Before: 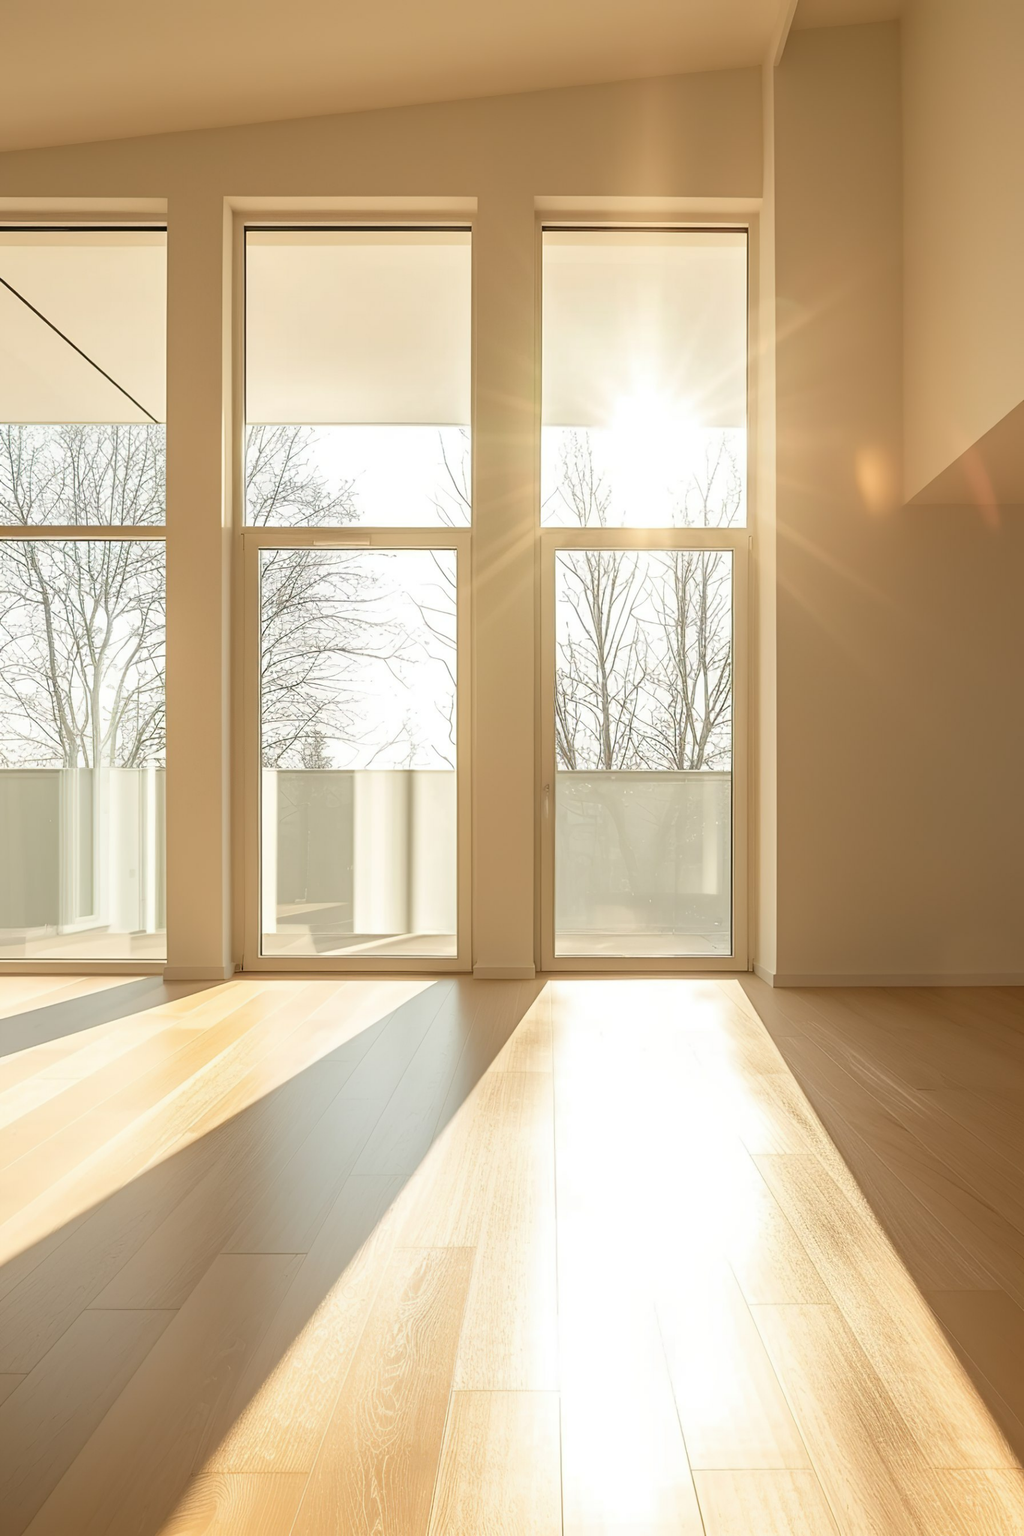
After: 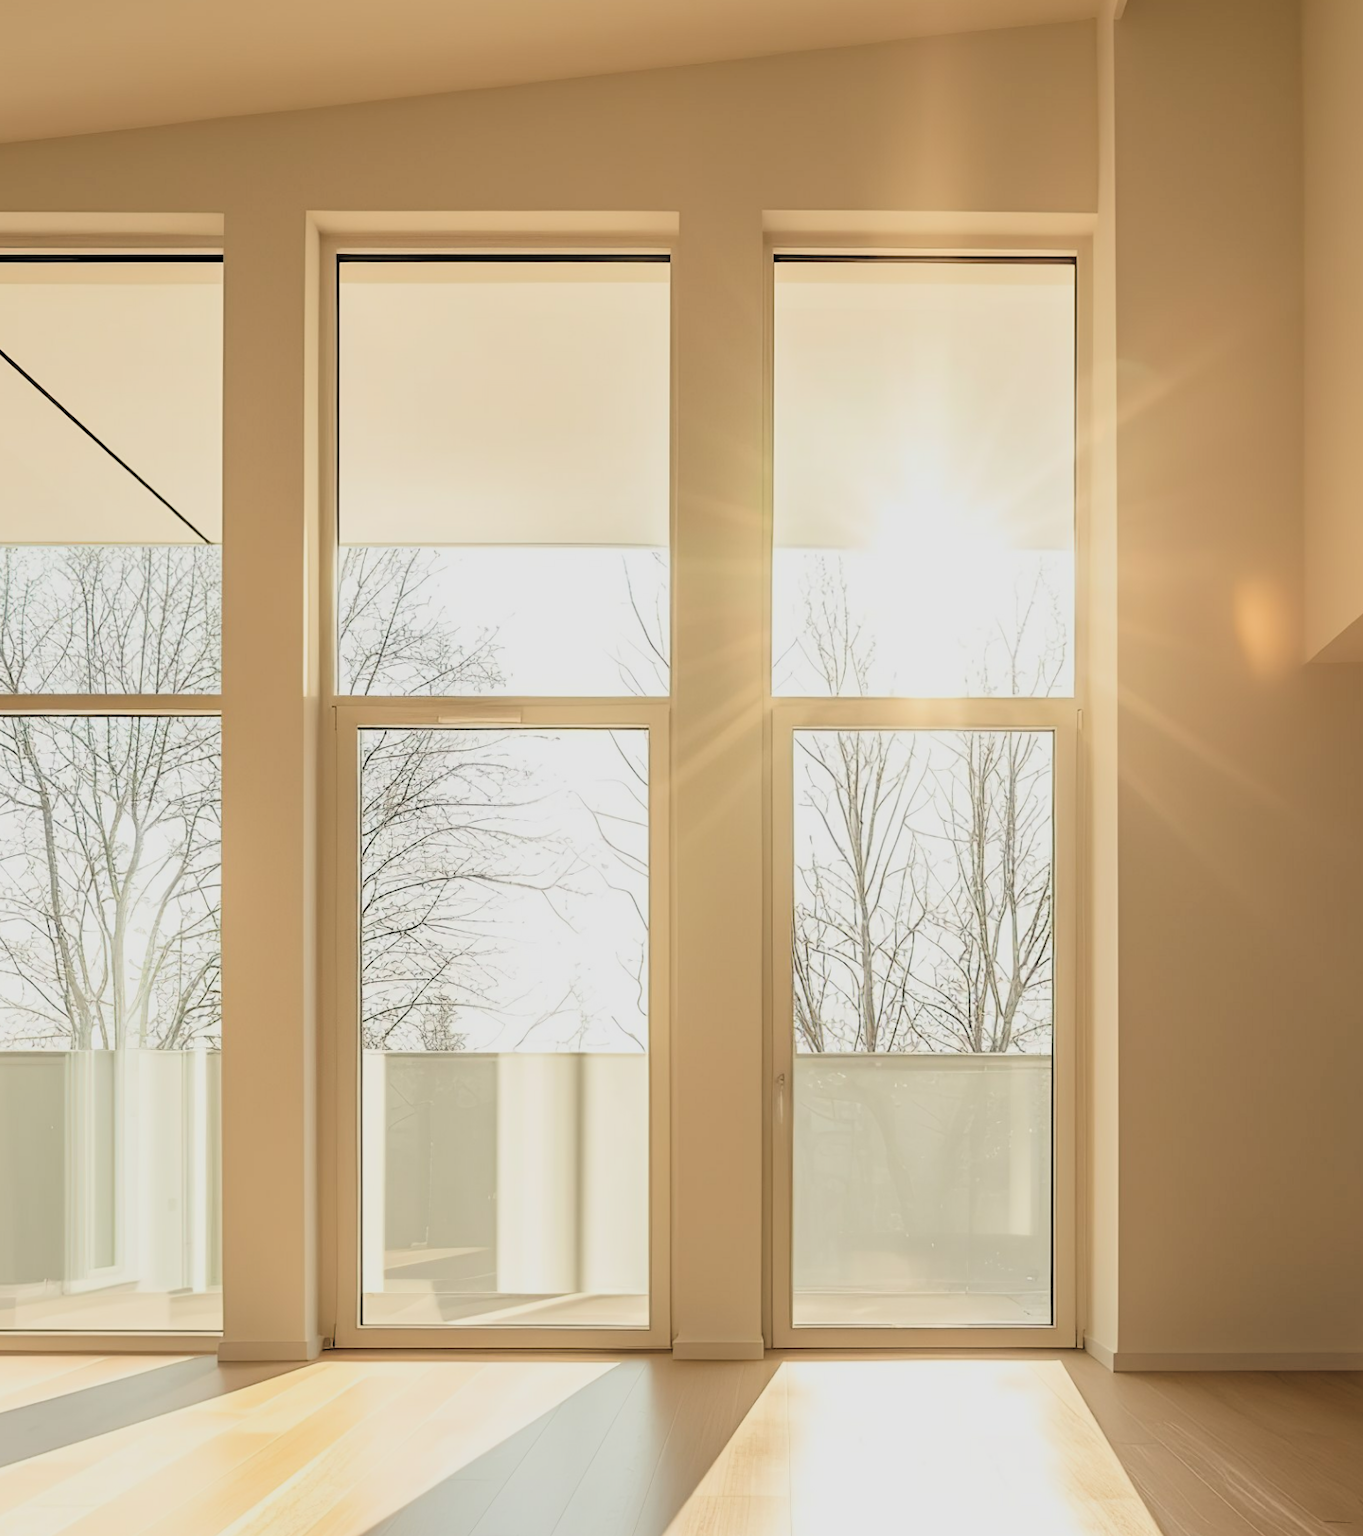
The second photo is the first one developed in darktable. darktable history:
crop: left 1.508%, top 3.46%, right 7.772%, bottom 28.411%
filmic rgb: black relative exposure -5.1 EV, white relative exposure 3.97 EV, threshold 3.02 EV, hardness 2.88, contrast 1.3, highlights saturation mix -29.06%, color science v6 (2022), enable highlight reconstruction true
